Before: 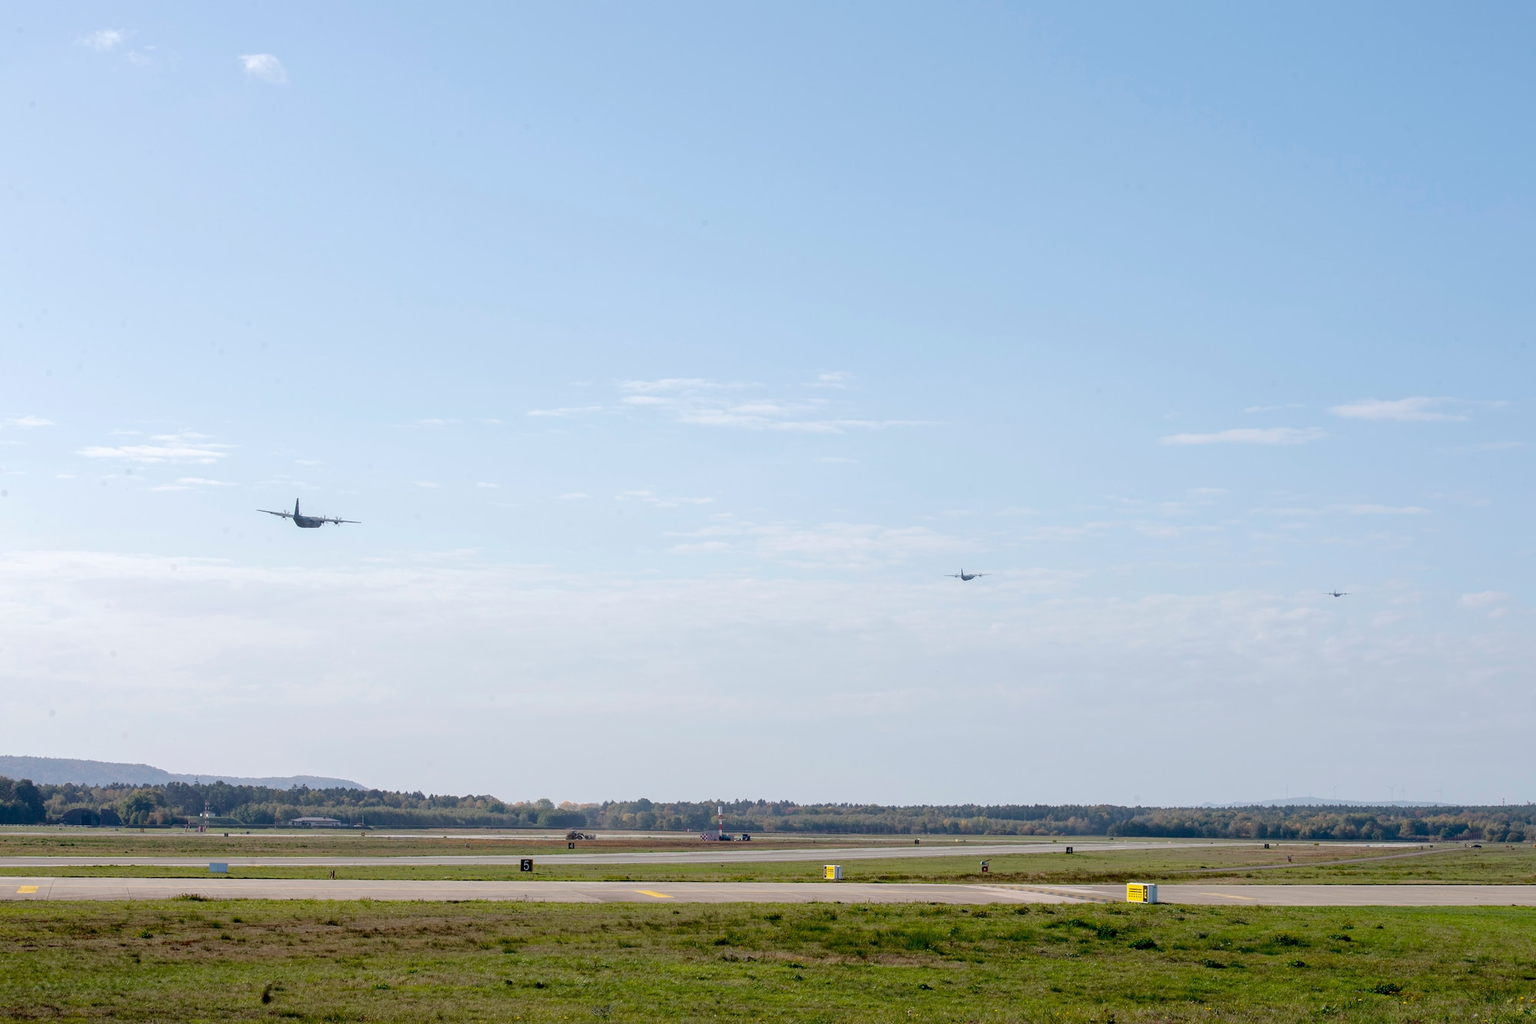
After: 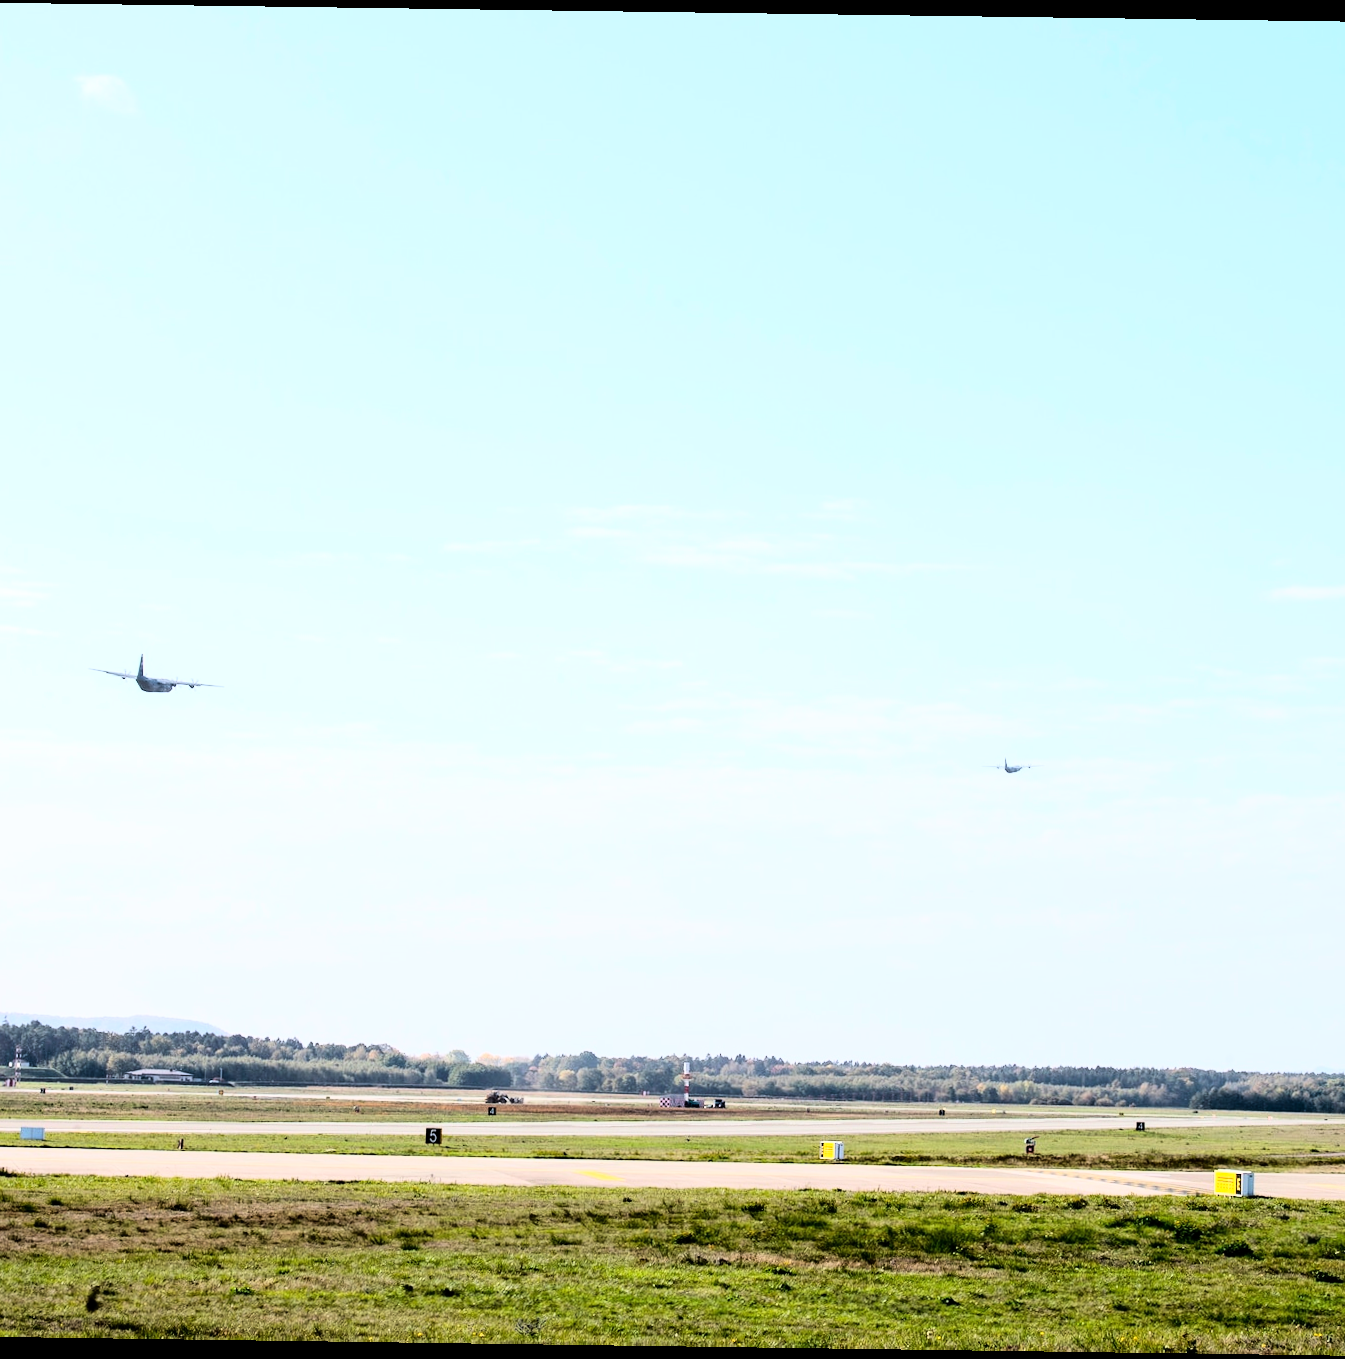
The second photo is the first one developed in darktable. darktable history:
crop and rotate: left 12.673%, right 20.66%
rotate and perspective: rotation 0.8°, automatic cropping off
rgb curve: curves: ch0 [(0, 0) (0.21, 0.15) (0.24, 0.21) (0.5, 0.75) (0.75, 0.96) (0.89, 0.99) (1, 1)]; ch1 [(0, 0.02) (0.21, 0.13) (0.25, 0.2) (0.5, 0.67) (0.75, 0.9) (0.89, 0.97) (1, 1)]; ch2 [(0, 0.02) (0.21, 0.13) (0.25, 0.2) (0.5, 0.67) (0.75, 0.9) (0.89, 0.97) (1, 1)], compensate middle gray true
